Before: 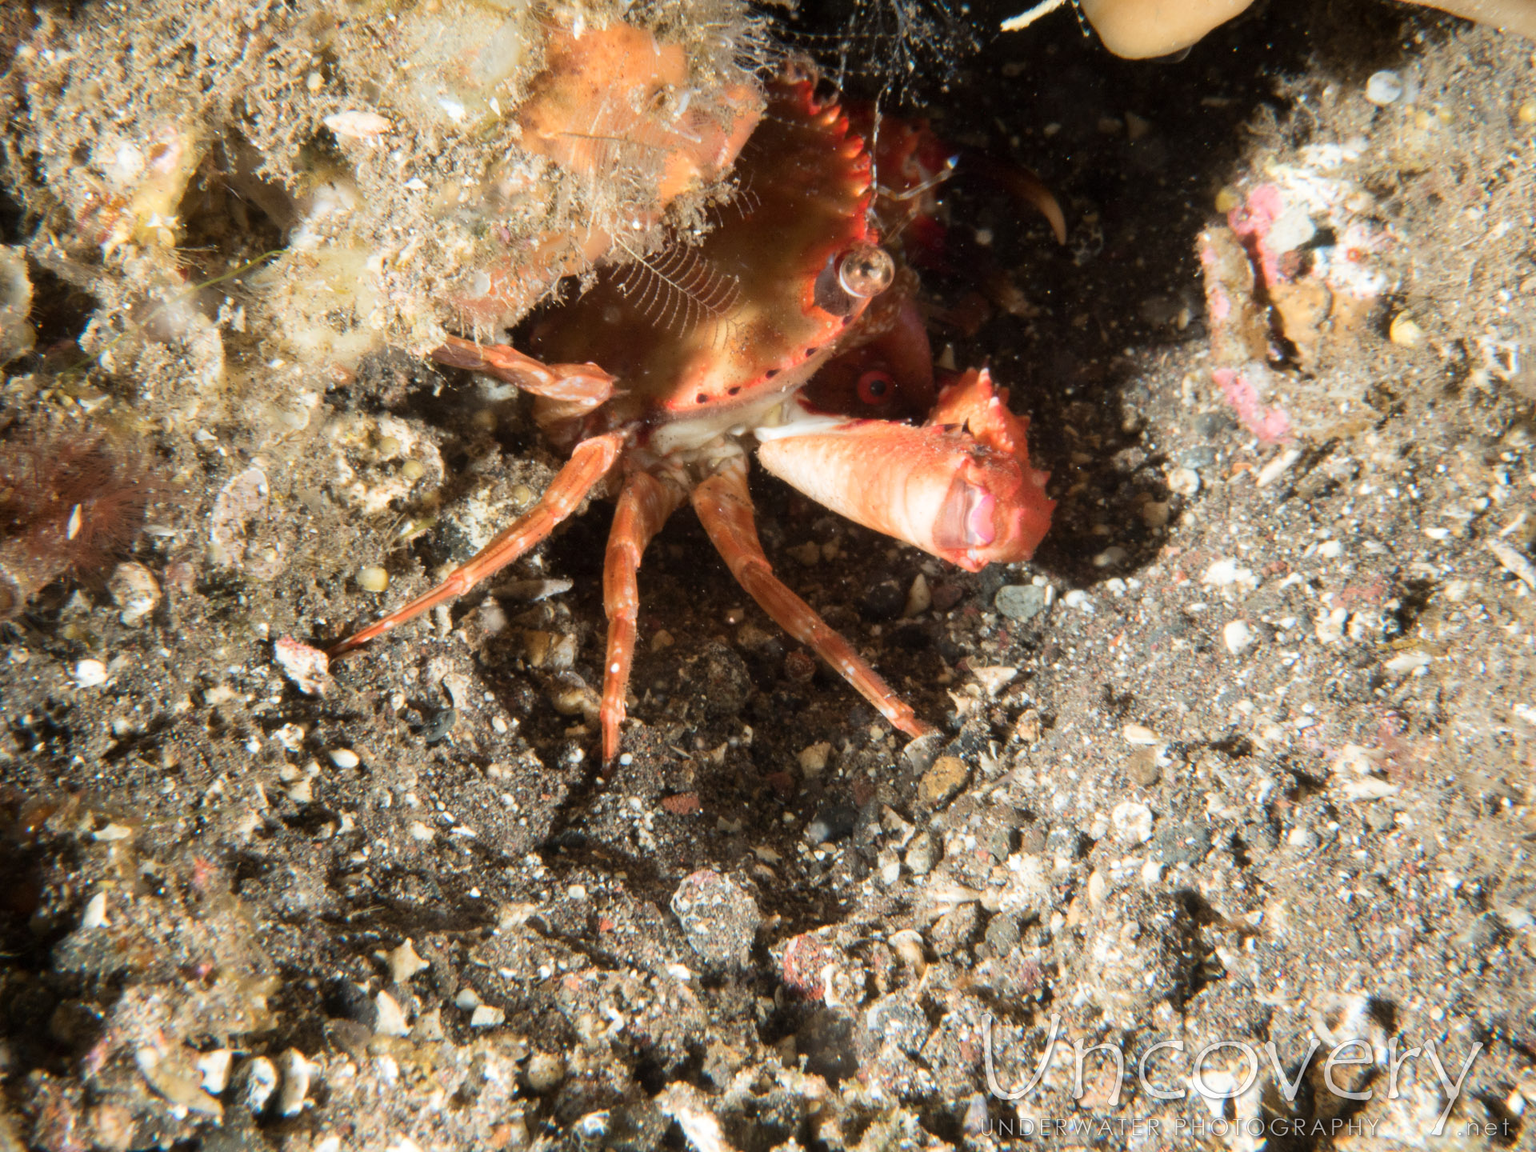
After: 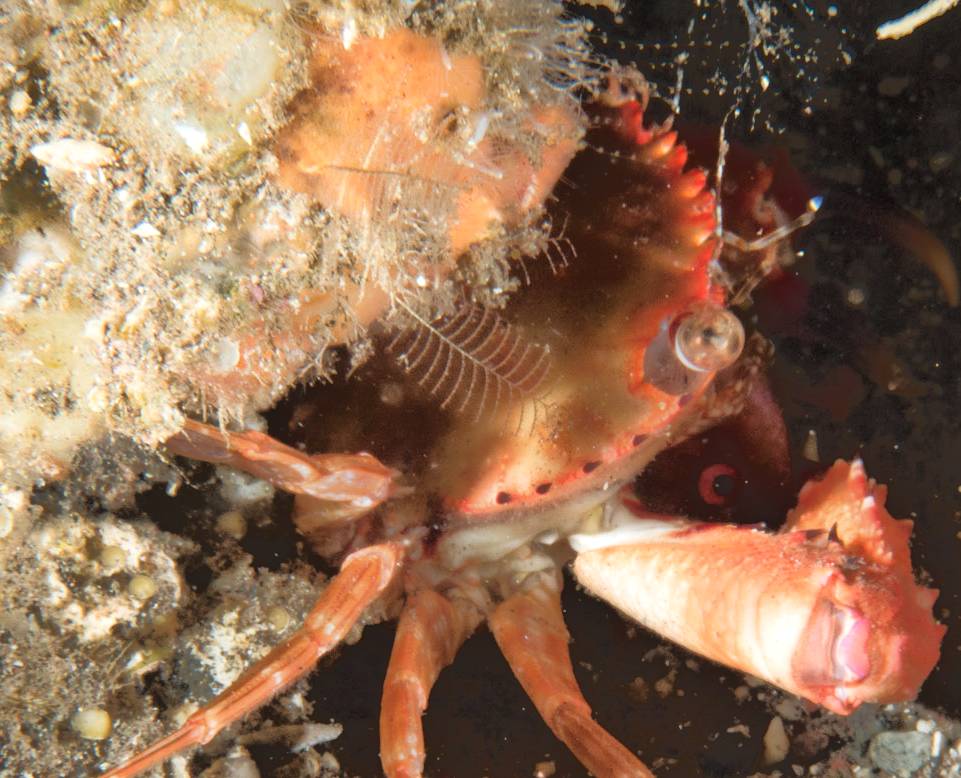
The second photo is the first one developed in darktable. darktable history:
tone equalizer: -7 EV -0.599 EV, -6 EV 1.03 EV, -5 EV -0.478 EV, -4 EV 0.458 EV, -3 EV 0.423 EV, -2 EV 0.177 EV, -1 EV -0.171 EV, +0 EV -0.37 EV, mask exposure compensation -0.487 EV
crop: left 19.523%, right 30.39%, bottom 45.968%
exposure: black level correction -0.005, exposure 0.047 EV, compensate highlight preservation false
